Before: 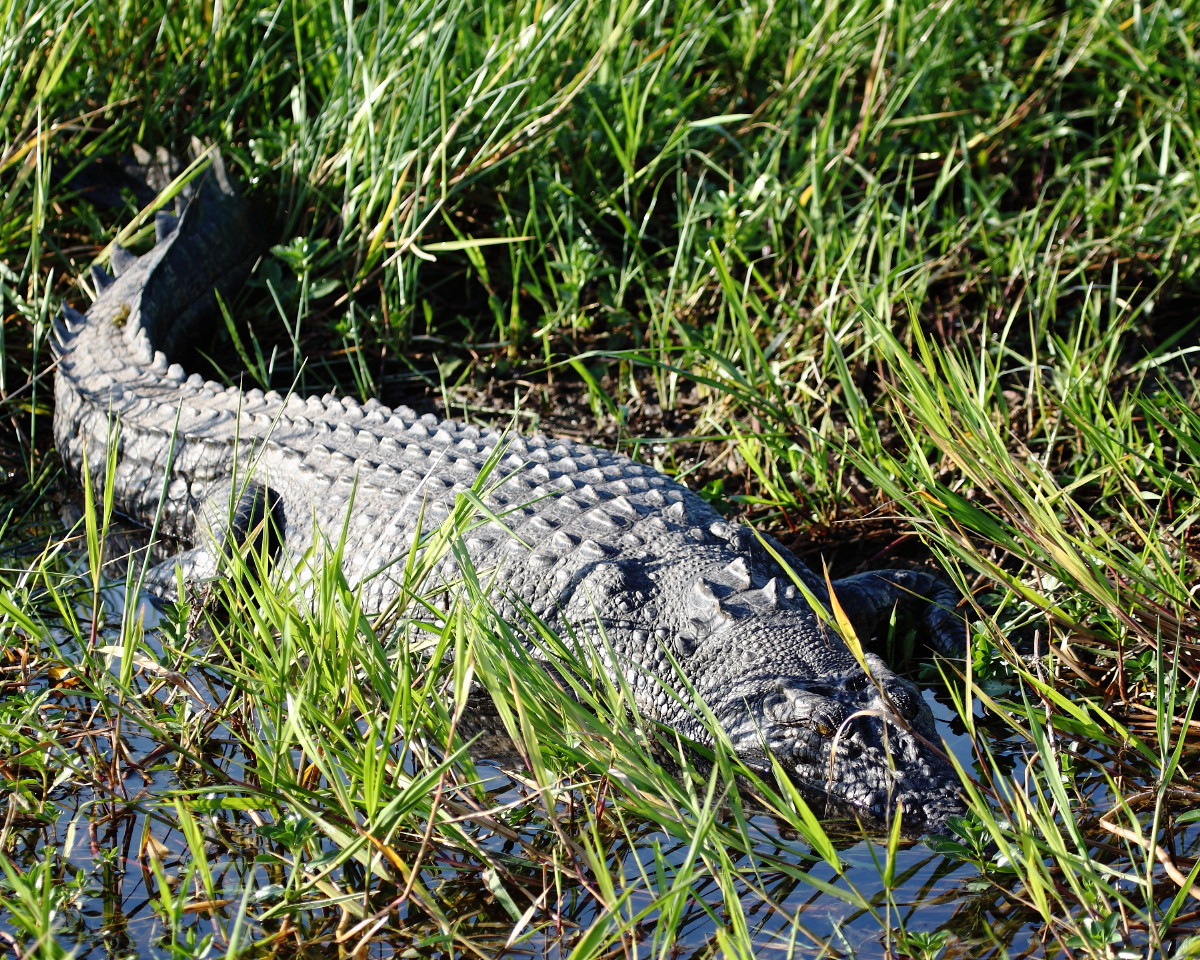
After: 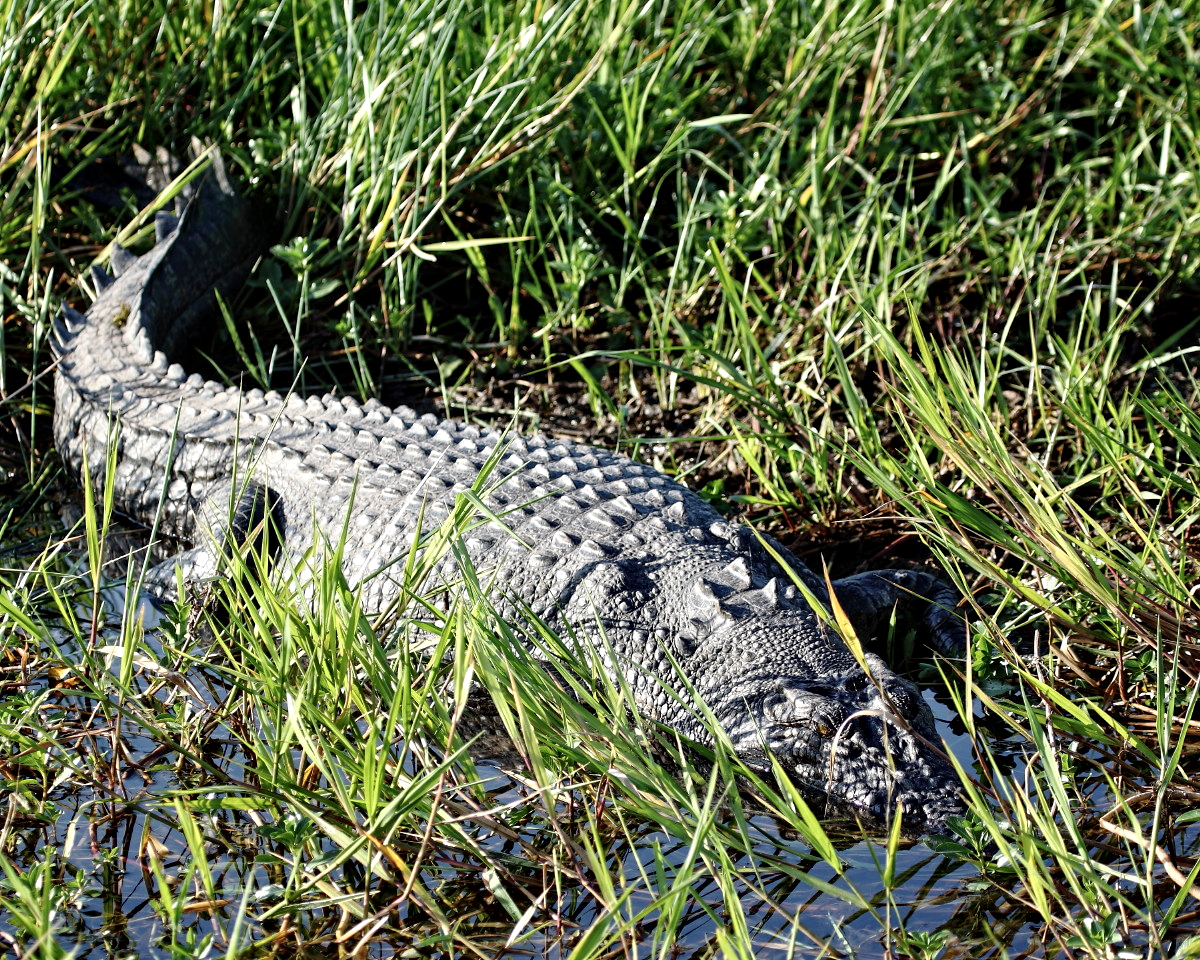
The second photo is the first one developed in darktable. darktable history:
contrast brightness saturation: saturation -0.096
contrast equalizer: octaves 7, y [[0.51, 0.537, 0.559, 0.574, 0.599, 0.618], [0.5 ×6], [0.5 ×6], [0 ×6], [0 ×6]], mix 0.542
